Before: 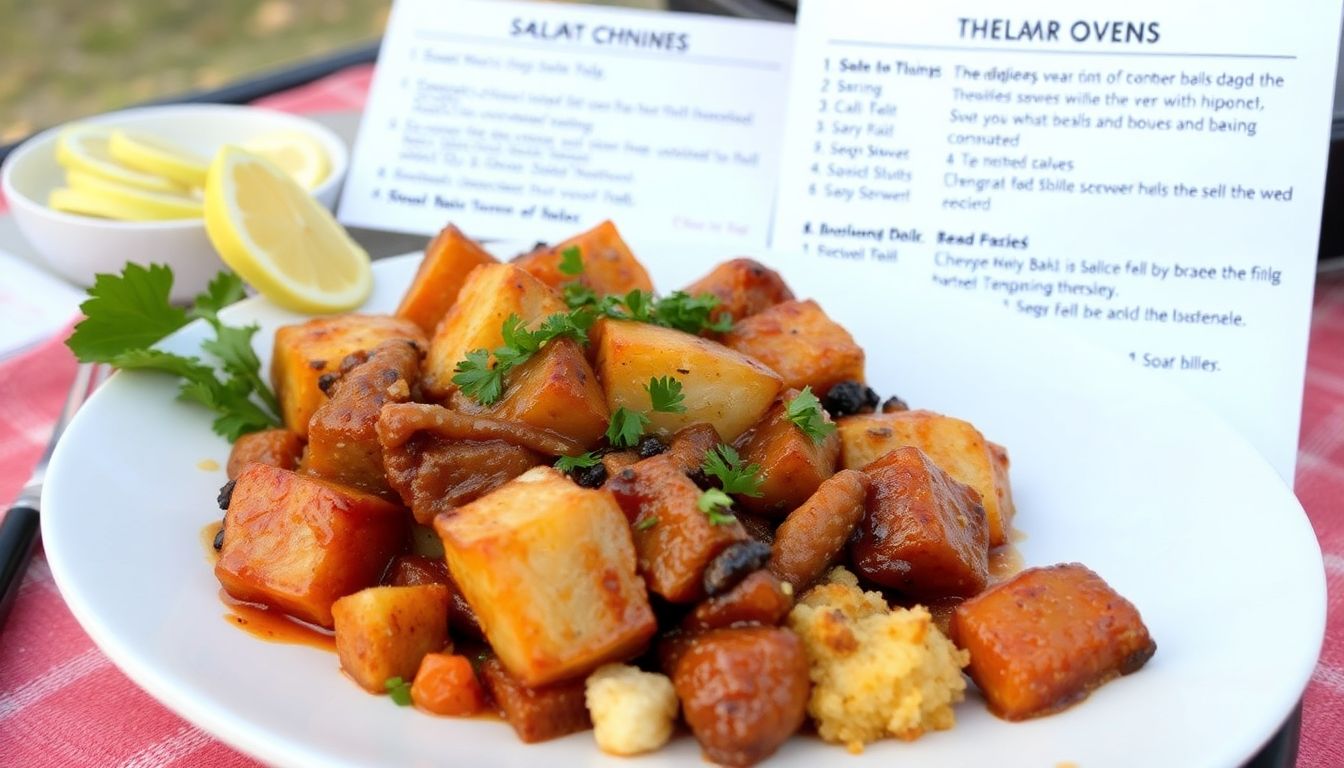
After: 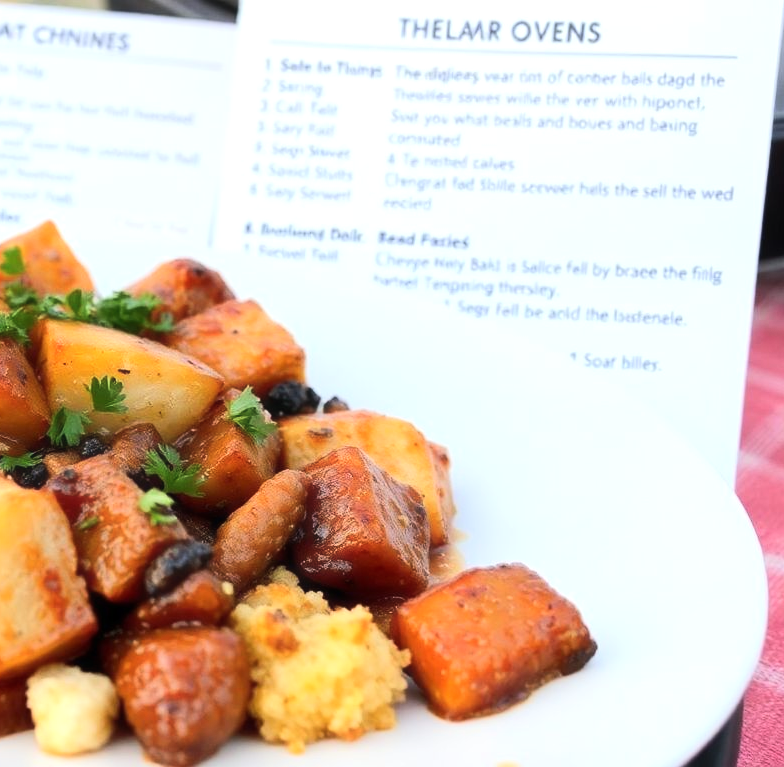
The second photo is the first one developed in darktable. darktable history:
crop: left 41.666%
haze removal: strength -0.098, compatibility mode true, adaptive false
tone equalizer: -8 EV 0.016 EV, -7 EV -0.01 EV, -6 EV 0.018 EV, -5 EV 0.028 EV, -4 EV 0.289 EV, -3 EV 0.621 EV, -2 EV 0.573 EV, -1 EV 0.191 EV, +0 EV 0.023 EV, edges refinement/feathering 500, mask exposure compensation -1.57 EV, preserve details no
